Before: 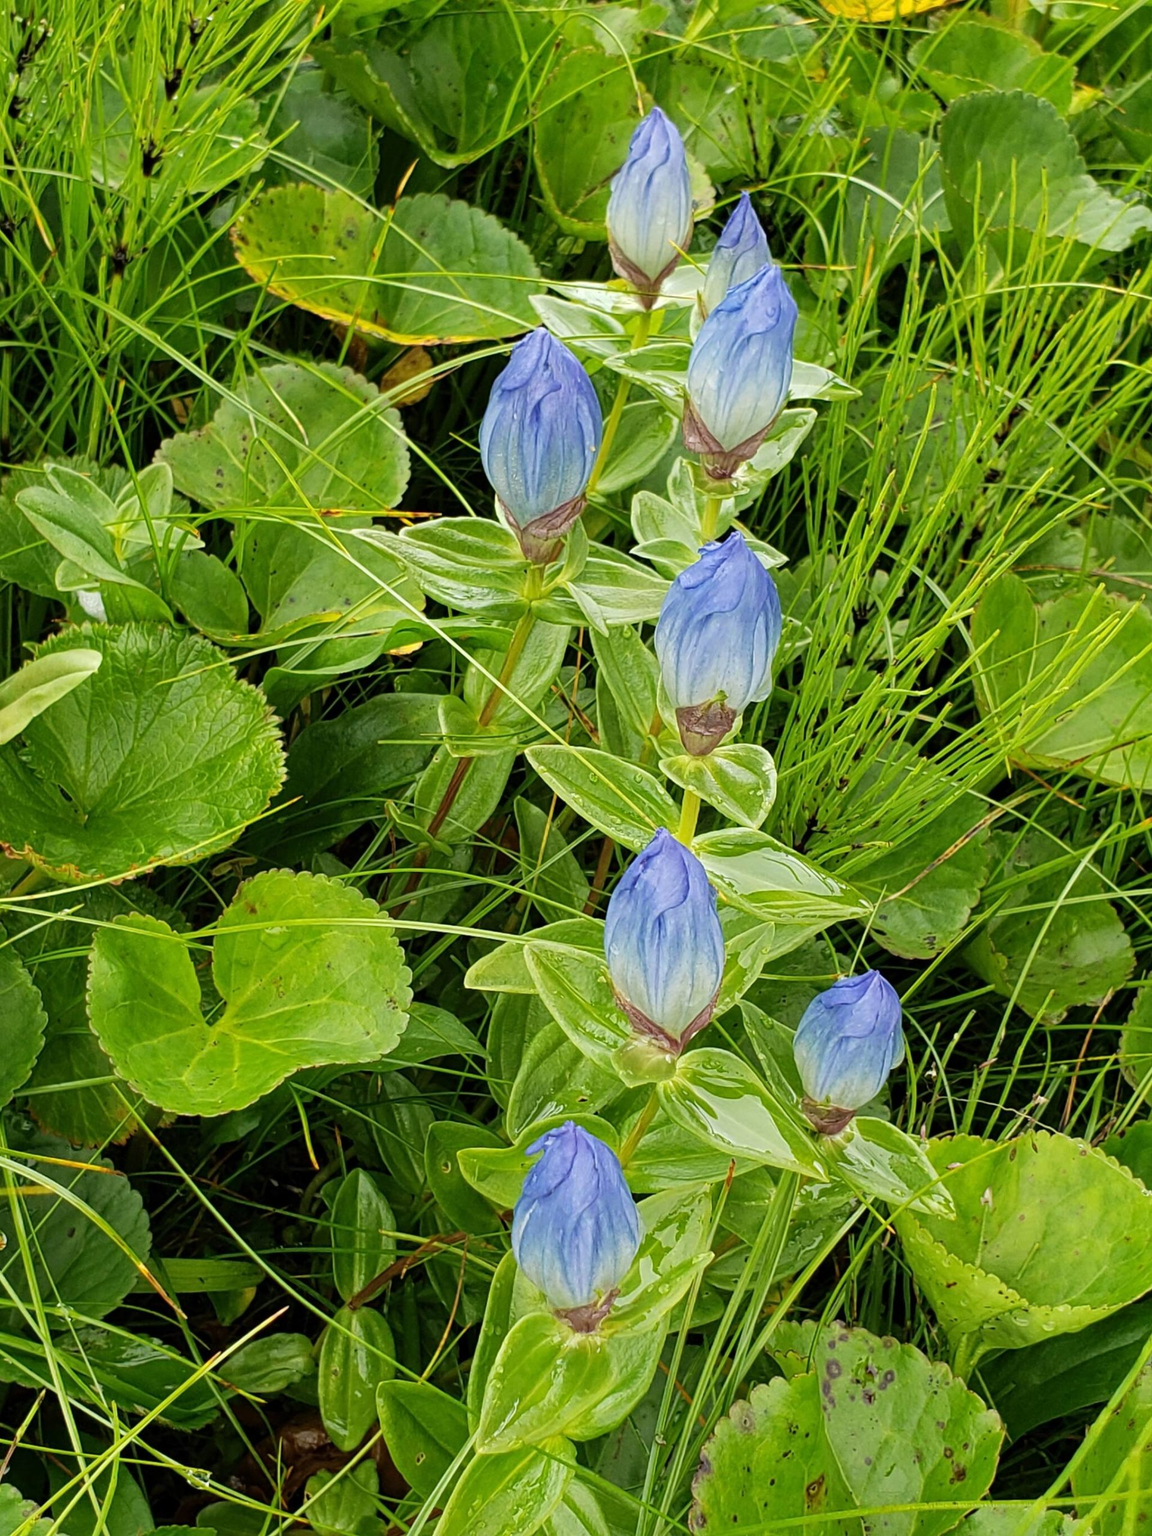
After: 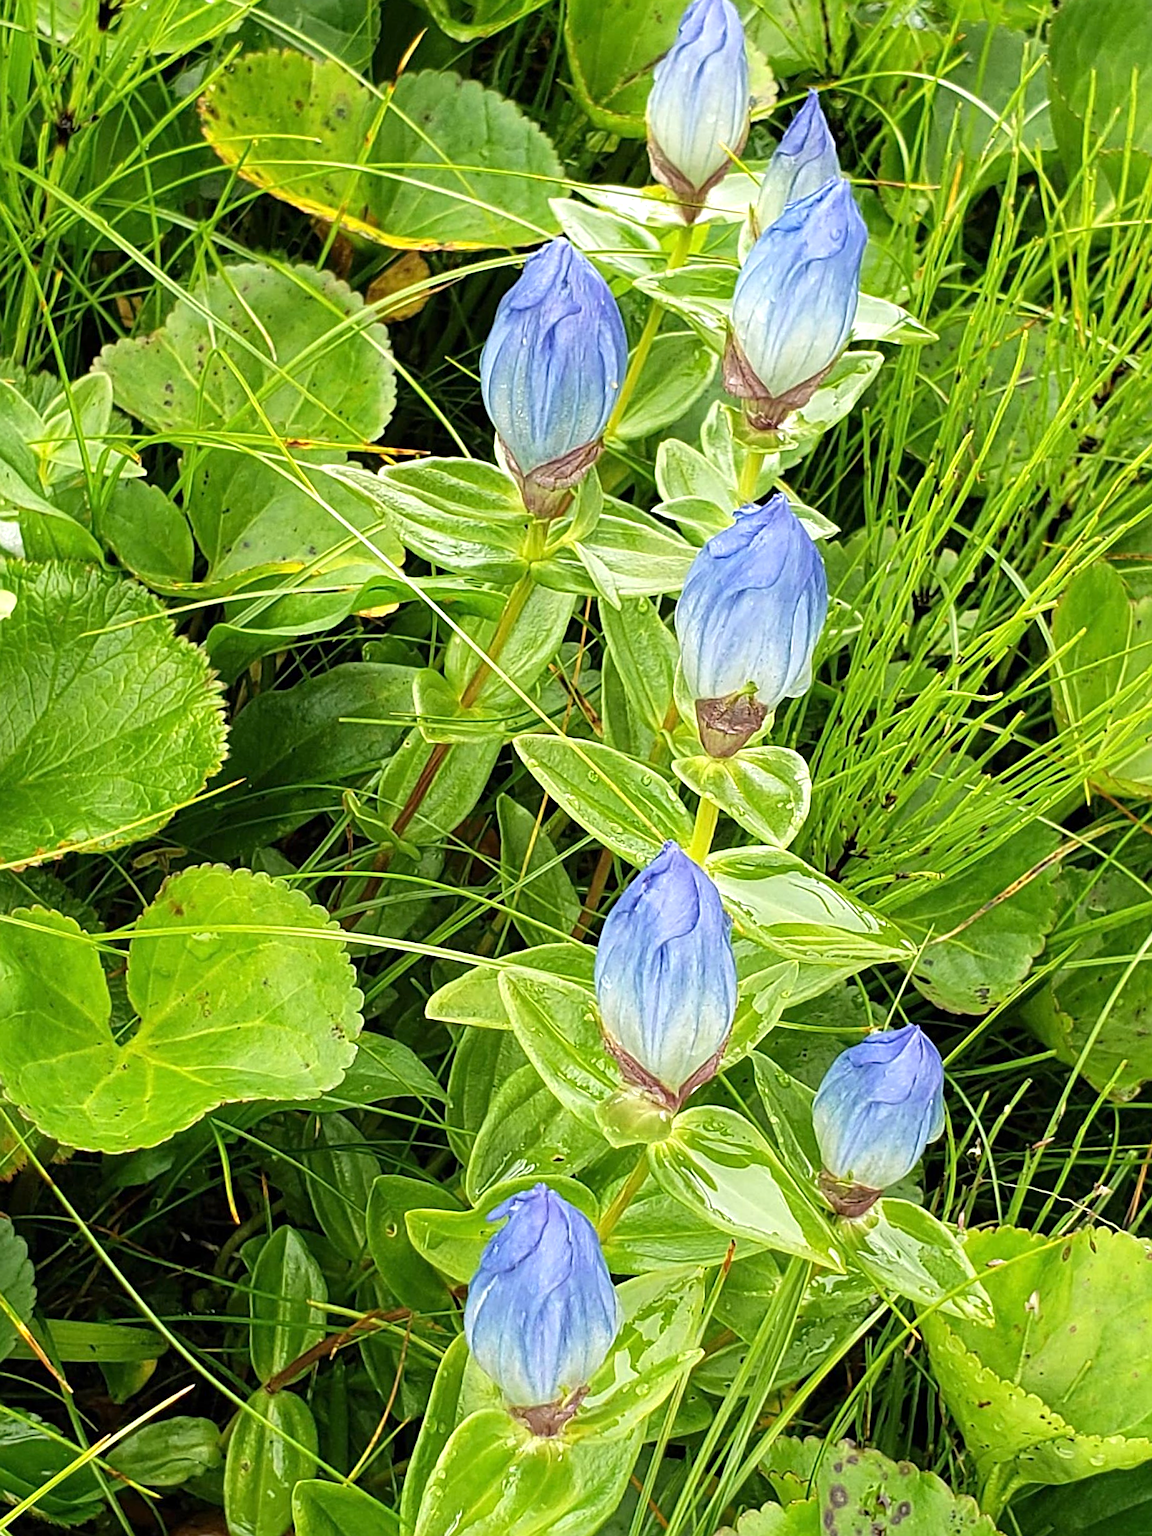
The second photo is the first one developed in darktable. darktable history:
exposure: exposure 0.515 EV, compensate highlight preservation false
crop and rotate: angle -3.27°, left 5.211%, top 5.211%, right 4.607%, bottom 4.607%
sharpen: on, module defaults
